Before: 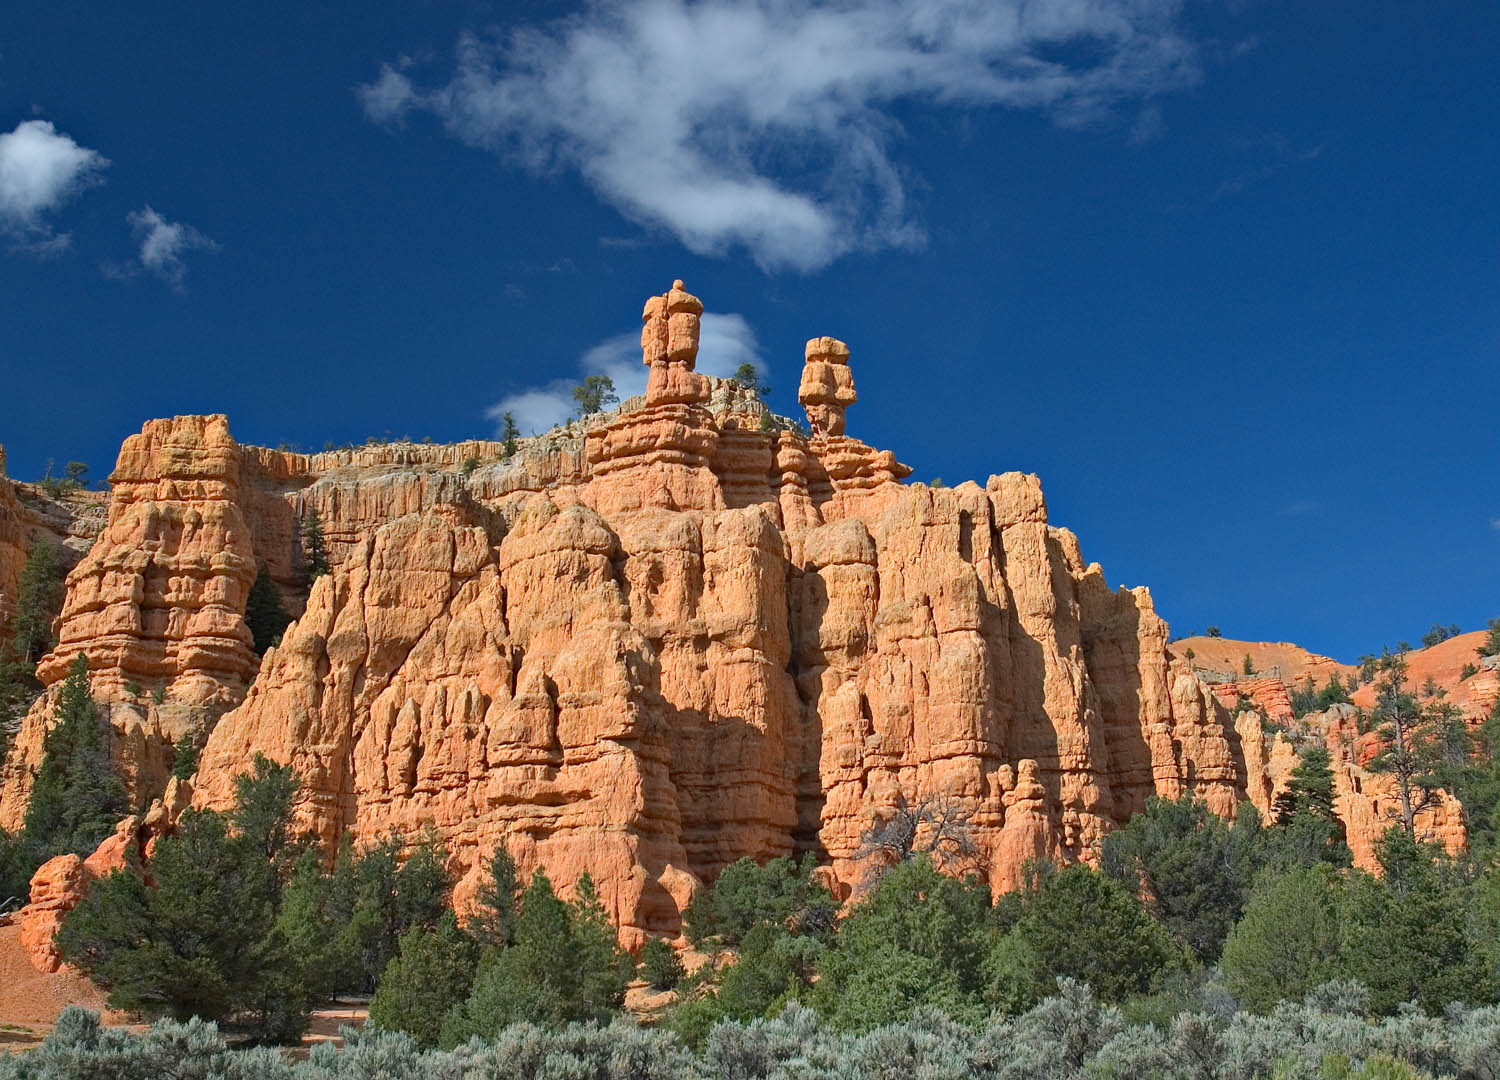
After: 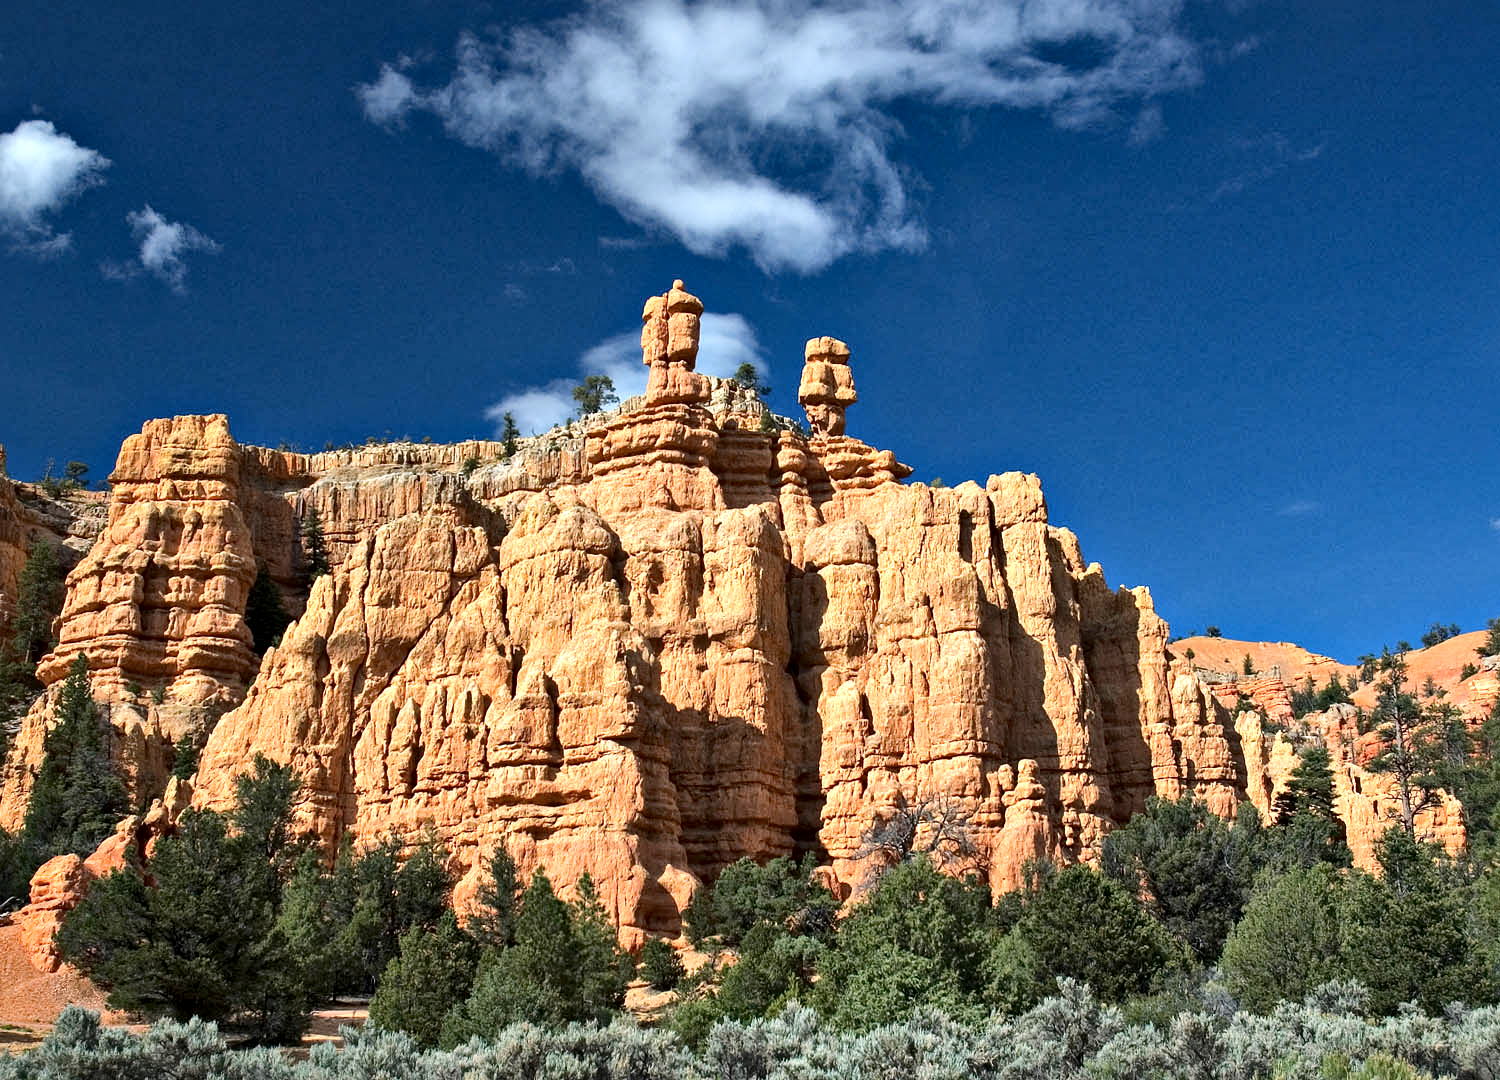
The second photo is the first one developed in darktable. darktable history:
tone equalizer: -8 EV -0.75 EV, -7 EV -0.7 EV, -6 EV -0.6 EV, -5 EV -0.4 EV, -3 EV 0.4 EV, -2 EV 0.6 EV, -1 EV 0.7 EV, +0 EV 0.75 EV, edges refinement/feathering 500, mask exposure compensation -1.57 EV, preserve details no
local contrast: mode bilateral grid, contrast 20, coarseness 50, detail 171%, midtone range 0.2
